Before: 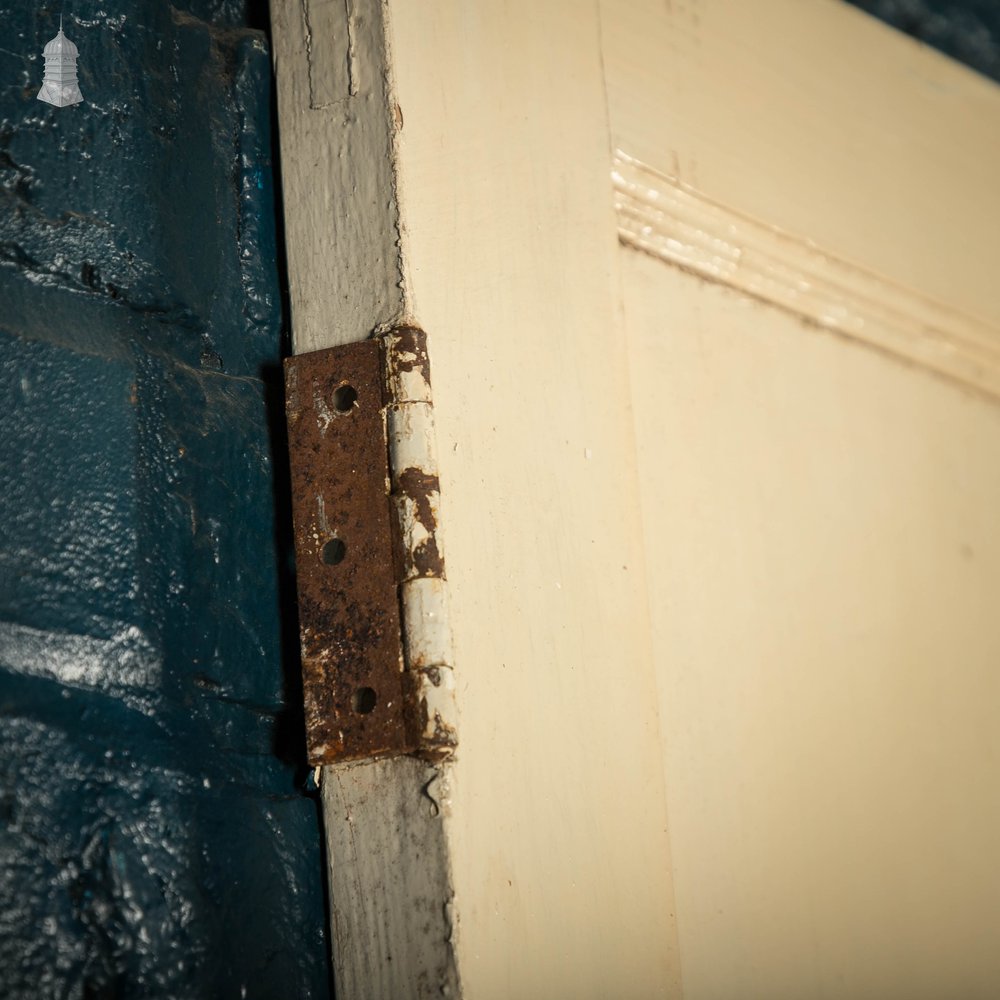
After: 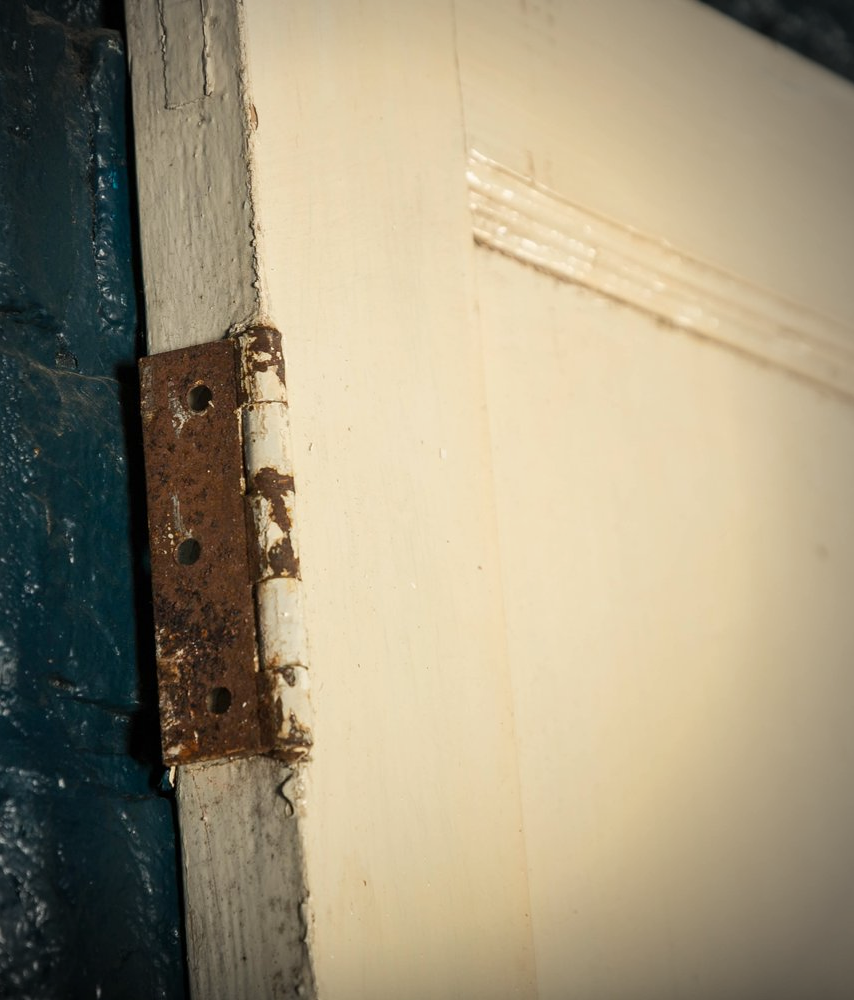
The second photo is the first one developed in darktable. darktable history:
crop and rotate: left 14.577%
base curve: curves: ch0 [(0, 0) (0.472, 0.508) (1, 1)], preserve colors none
vignetting: fall-off start 86.91%, center (-0.15, 0.011), automatic ratio true
